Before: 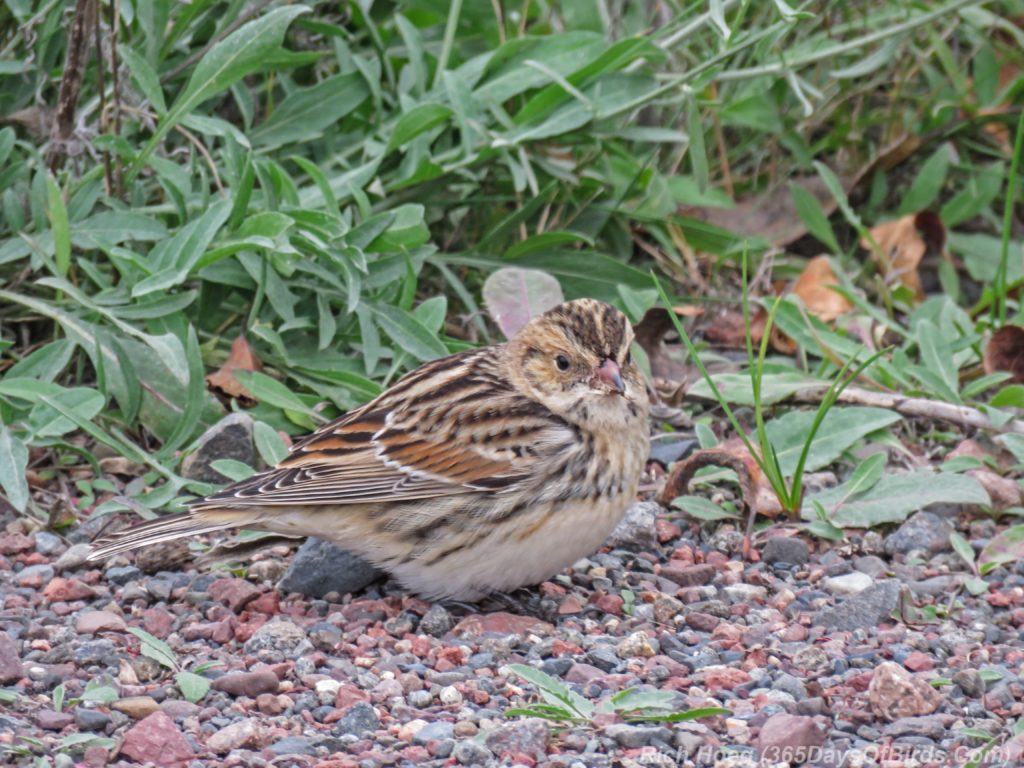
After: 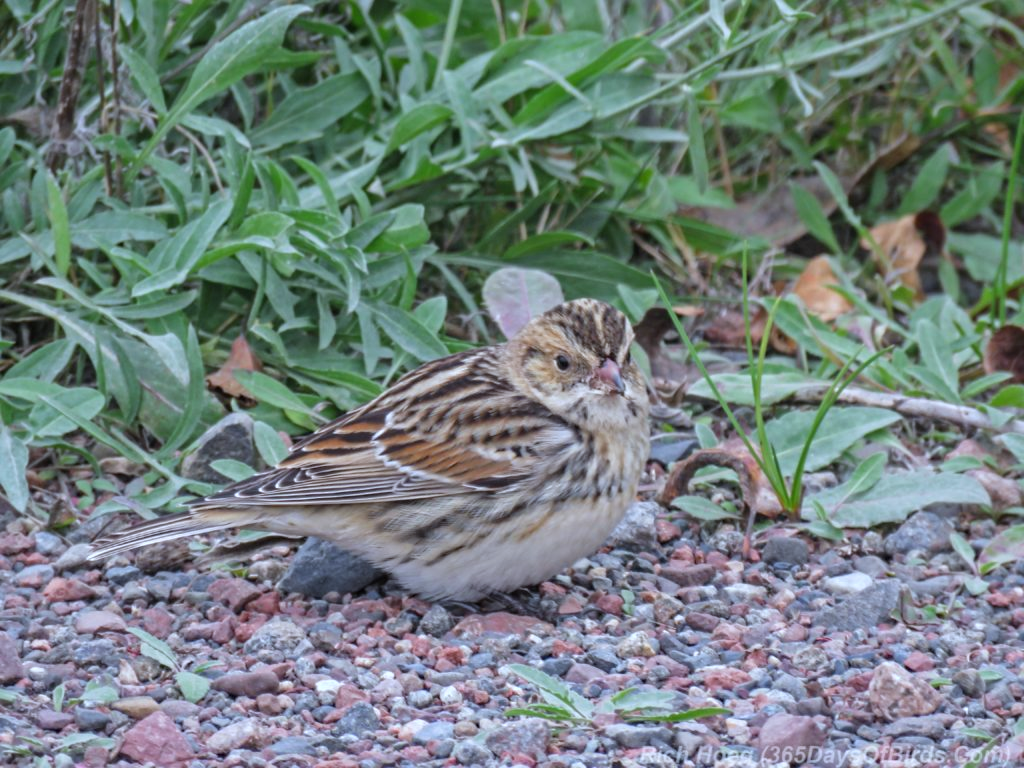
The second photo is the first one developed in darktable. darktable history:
sharpen: radius 5.325, amount 0.312, threshold 26.433
white balance: red 0.924, blue 1.095
